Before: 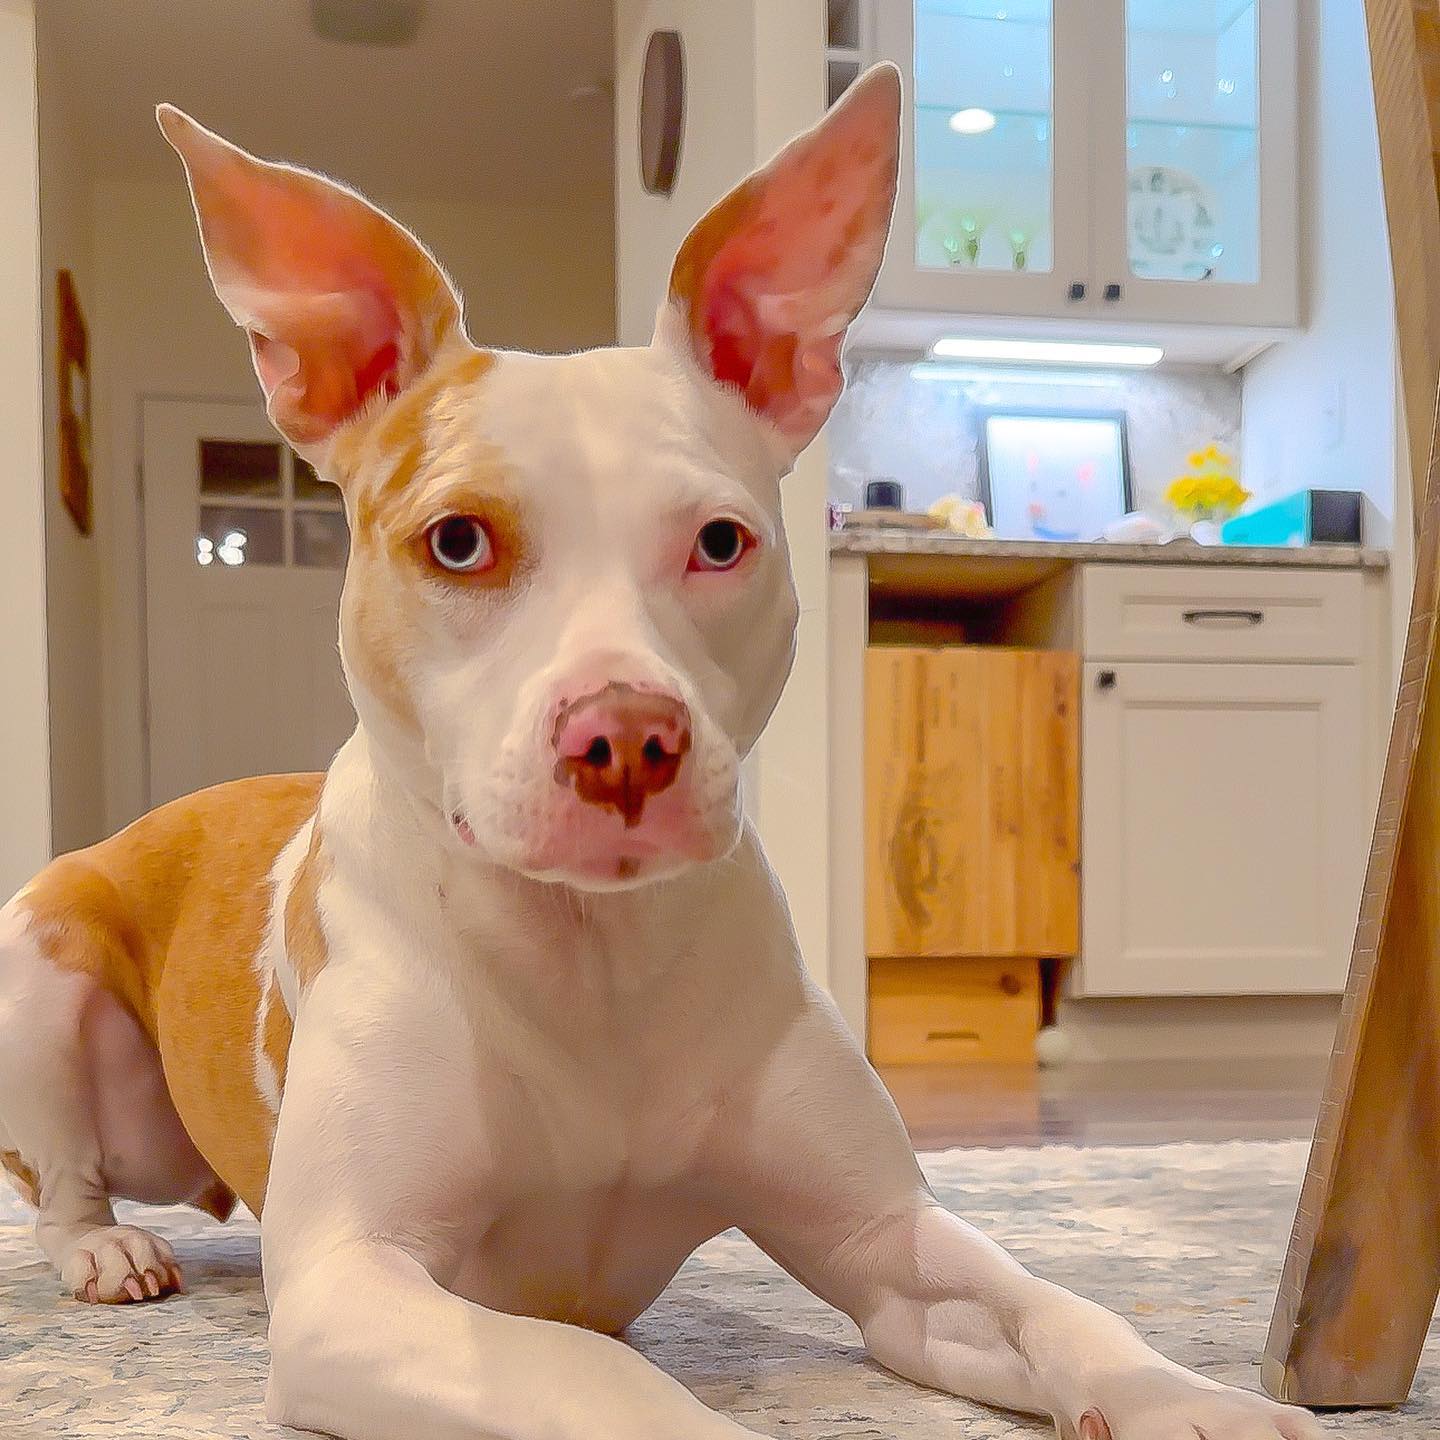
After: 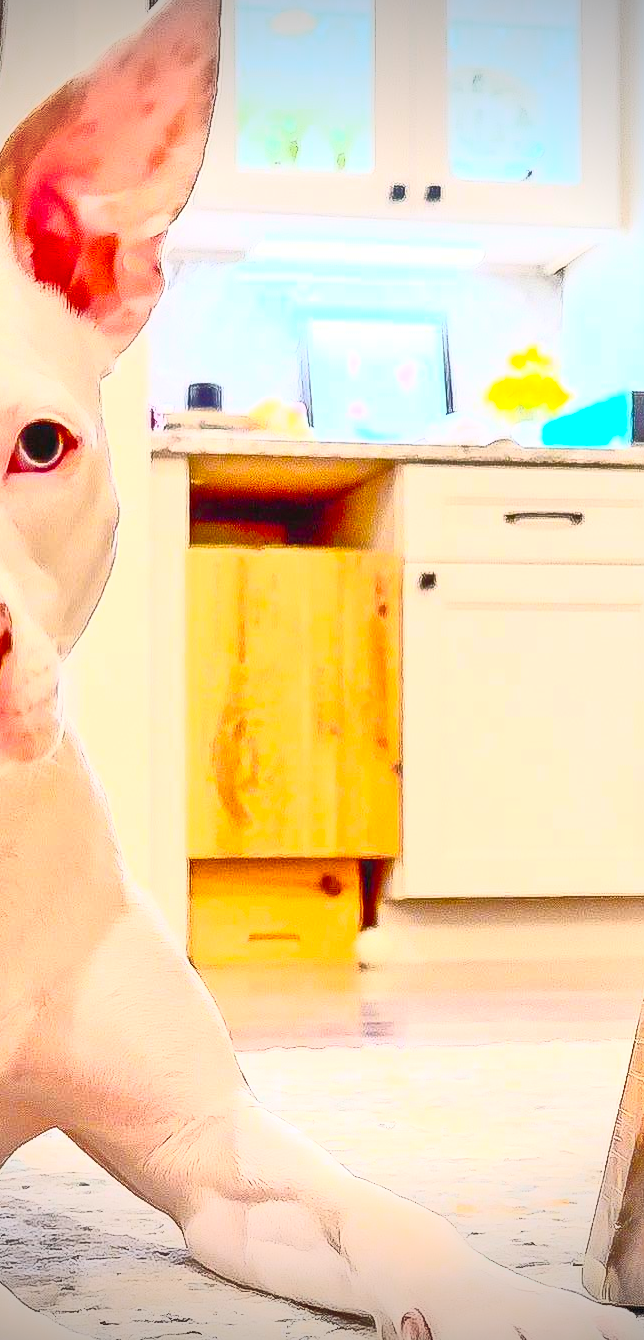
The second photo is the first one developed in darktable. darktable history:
contrast brightness saturation: contrast 0.817, brightness 0.594, saturation 0.585
tone equalizer: -7 EV 0.143 EV, -6 EV 0.575 EV, -5 EV 1.15 EV, -4 EV 1.37 EV, -3 EV 1.14 EV, -2 EV 0.6 EV, -1 EV 0.147 EV
crop: left 47.199%, top 6.938%, right 8.068%
vignetting: fall-off start 89.28%, fall-off radius 42.92%, brightness -0.614, saturation -0.685, width/height ratio 1.165, unbound false
